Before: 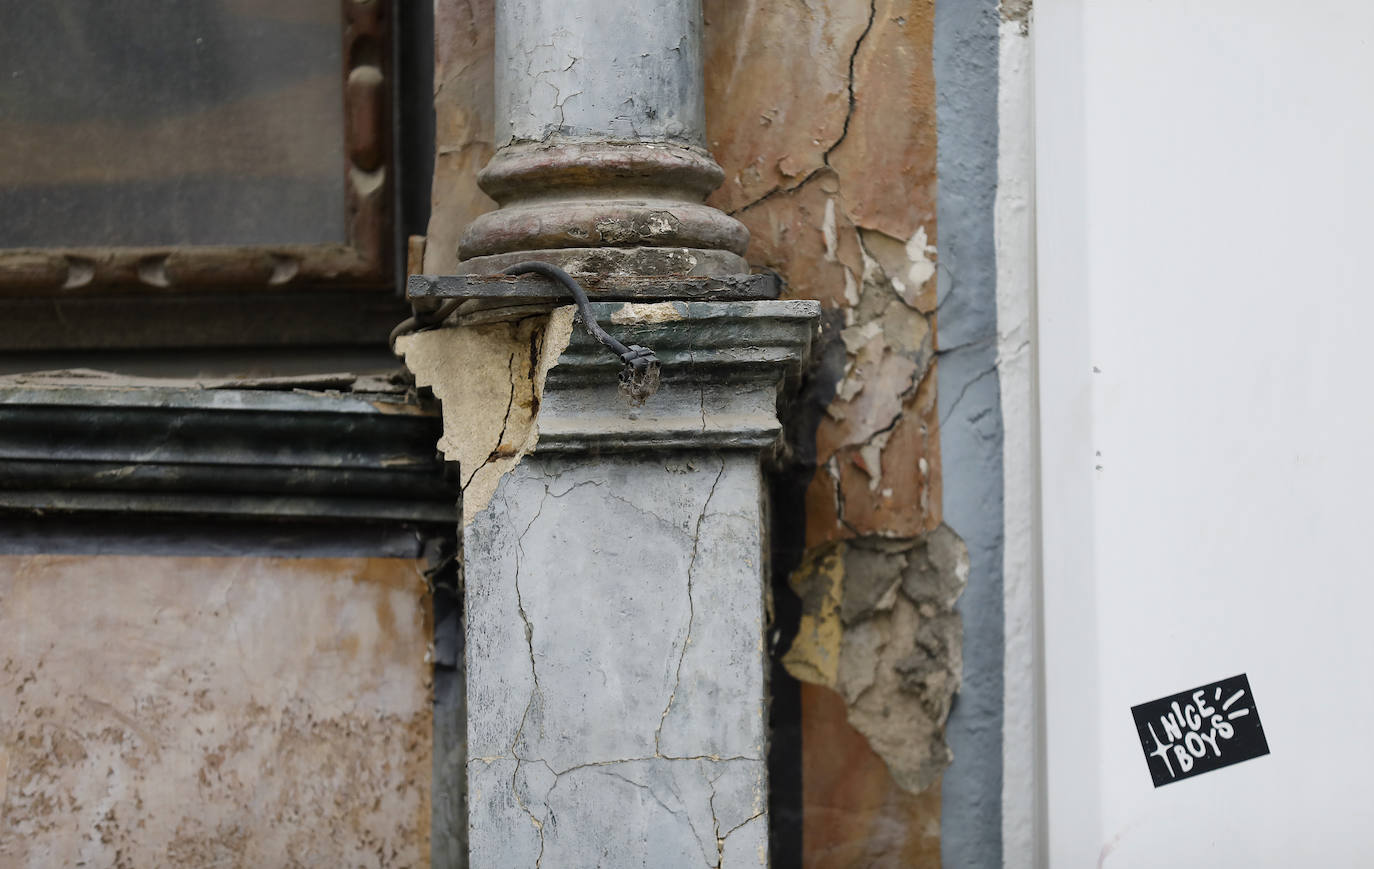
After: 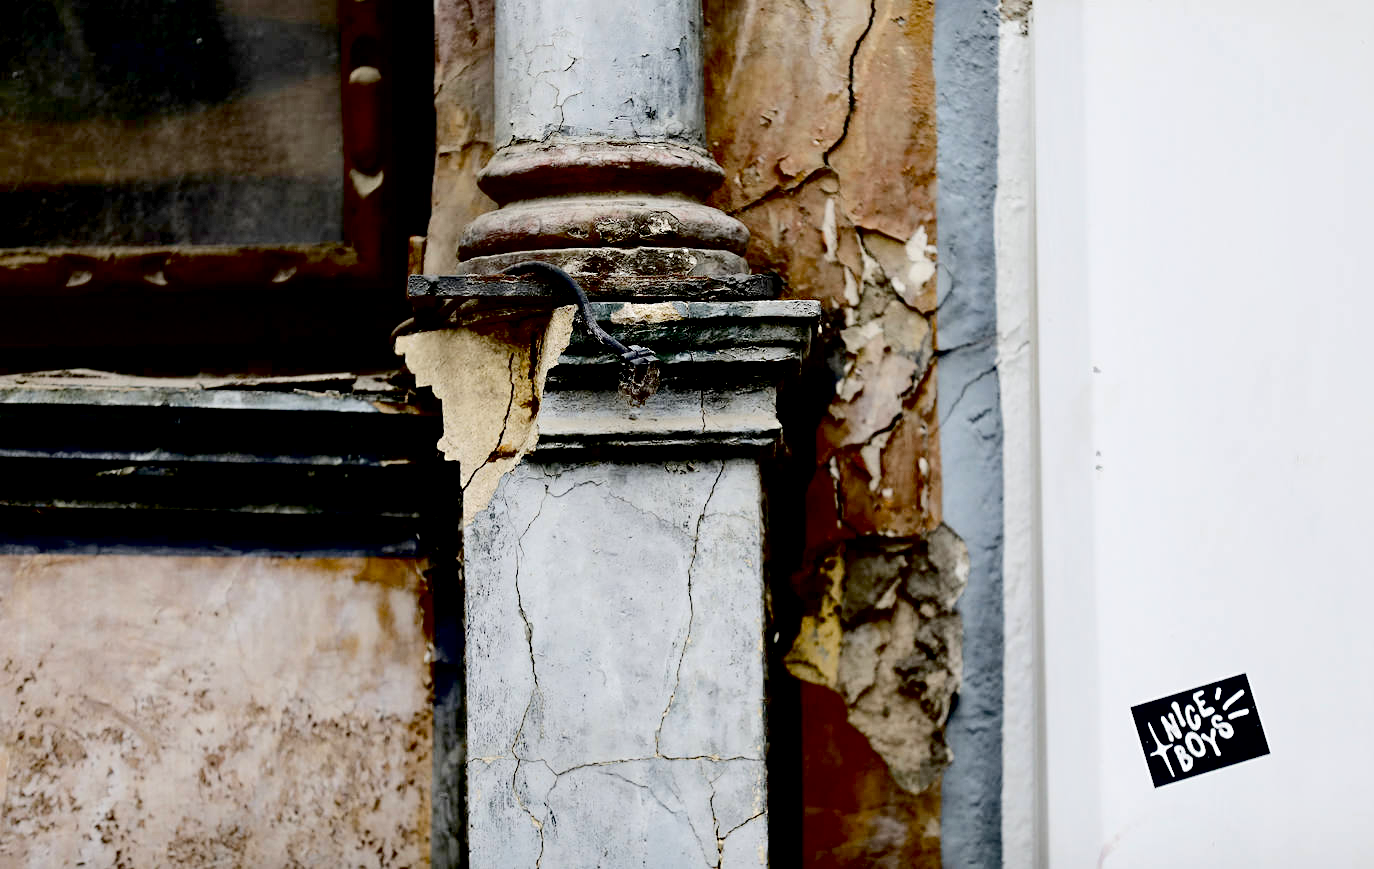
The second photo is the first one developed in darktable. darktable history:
exposure: black level correction 0.056, compensate exposure bias true, compensate highlight preservation false
local contrast: highlights 106%, shadows 102%, detail 131%, midtone range 0.2
tone curve: curves: ch0 [(0, 0) (0.003, 0.014) (0.011, 0.017) (0.025, 0.023) (0.044, 0.035) (0.069, 0.04) (0.1, 0.062) (0.136, 0.099) (0.177, 0.152) (0.224, 0.214) (0.277, 0.291) (0.335, 0.383) (0.399, 0.487) (0.468, 0.581) (0.543, 0.662) (0.623, 0.738) (0.709, 0.802) (0.801, 0.871) (0.898, 0.936) (1, 1)], color space Lab, independent channels, preserve colors none
sharpen: radius 5.332, amount 0.316, threshold 26.747
